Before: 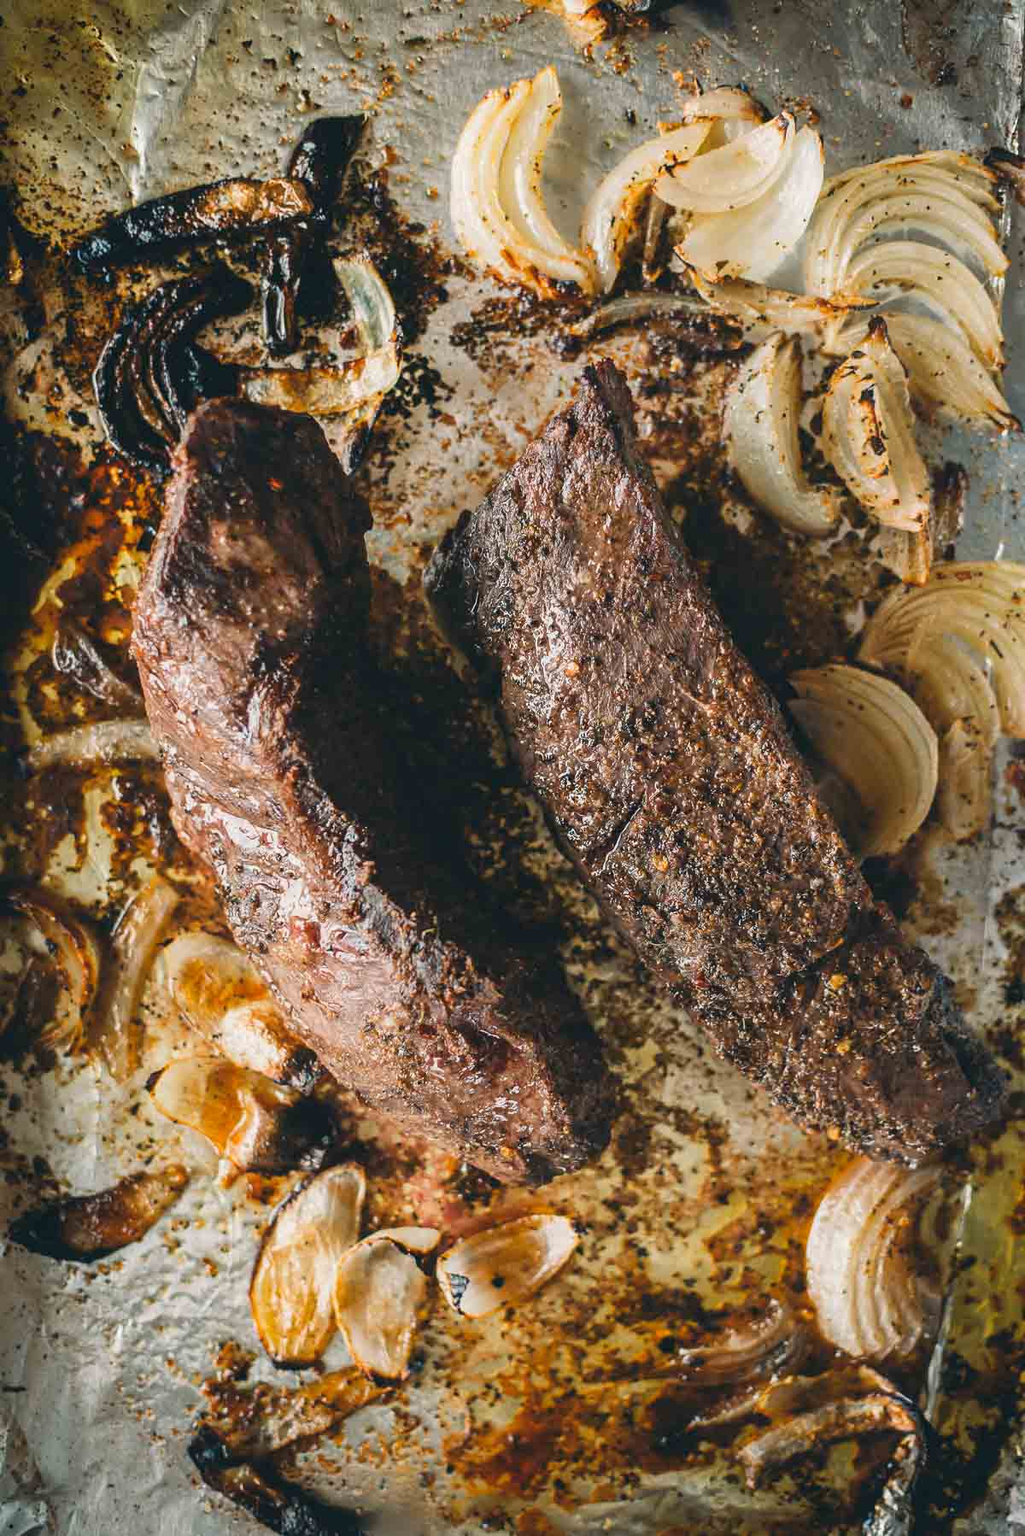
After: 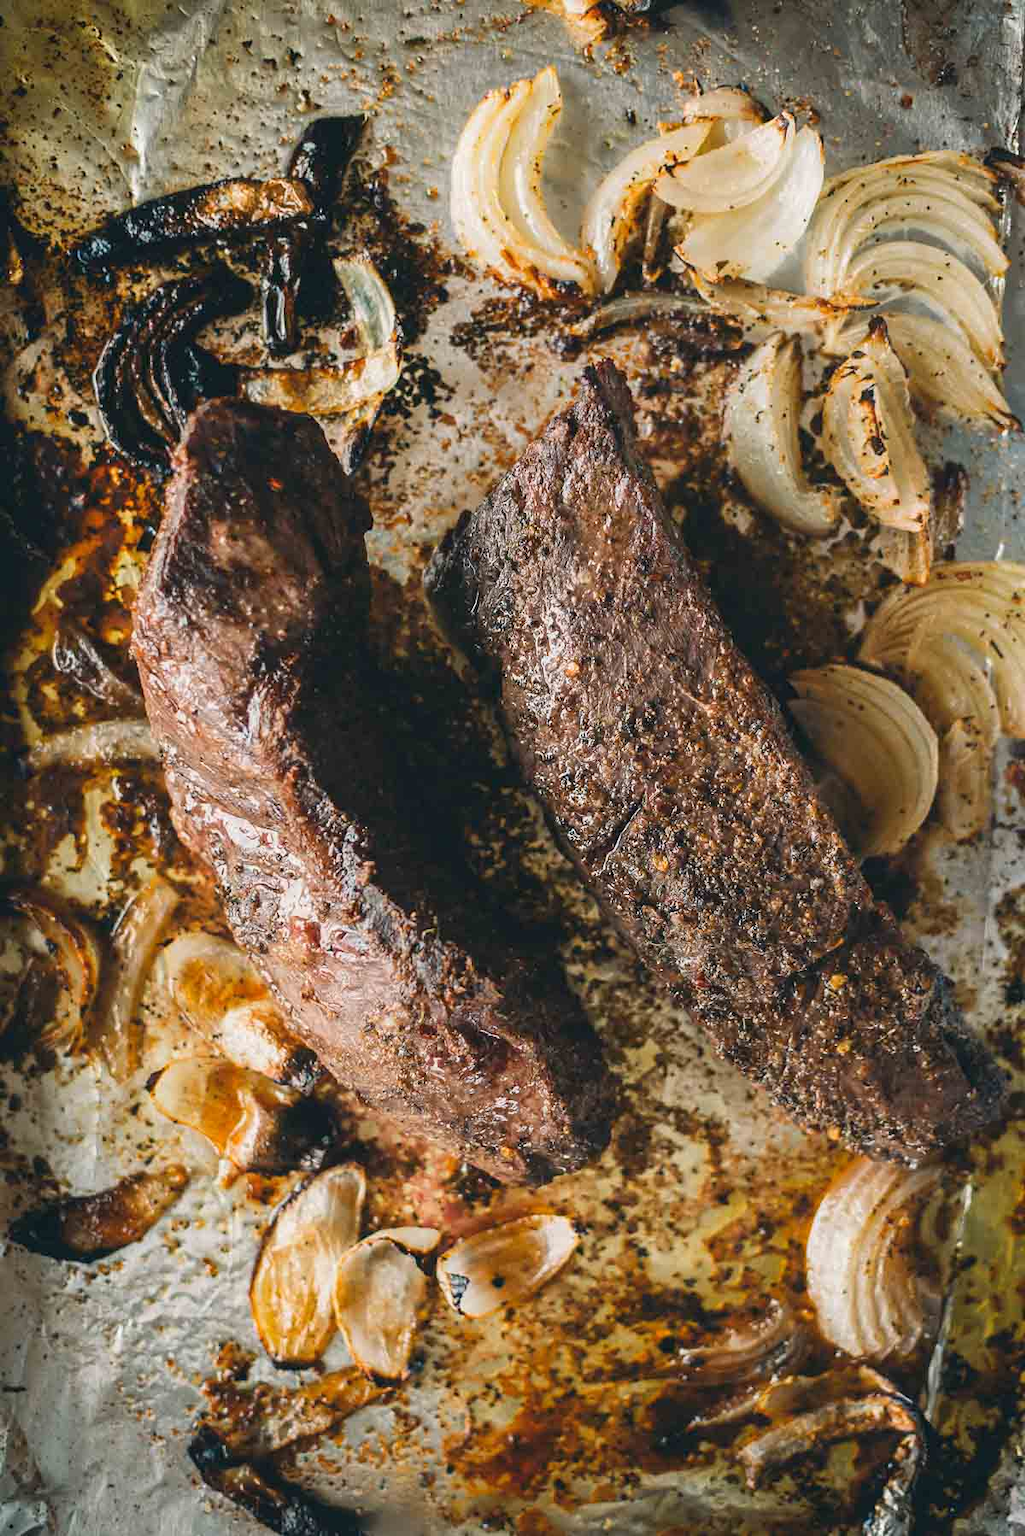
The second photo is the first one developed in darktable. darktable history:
sharpen: radius 2.91, amount 0.858, threshold 47.291
